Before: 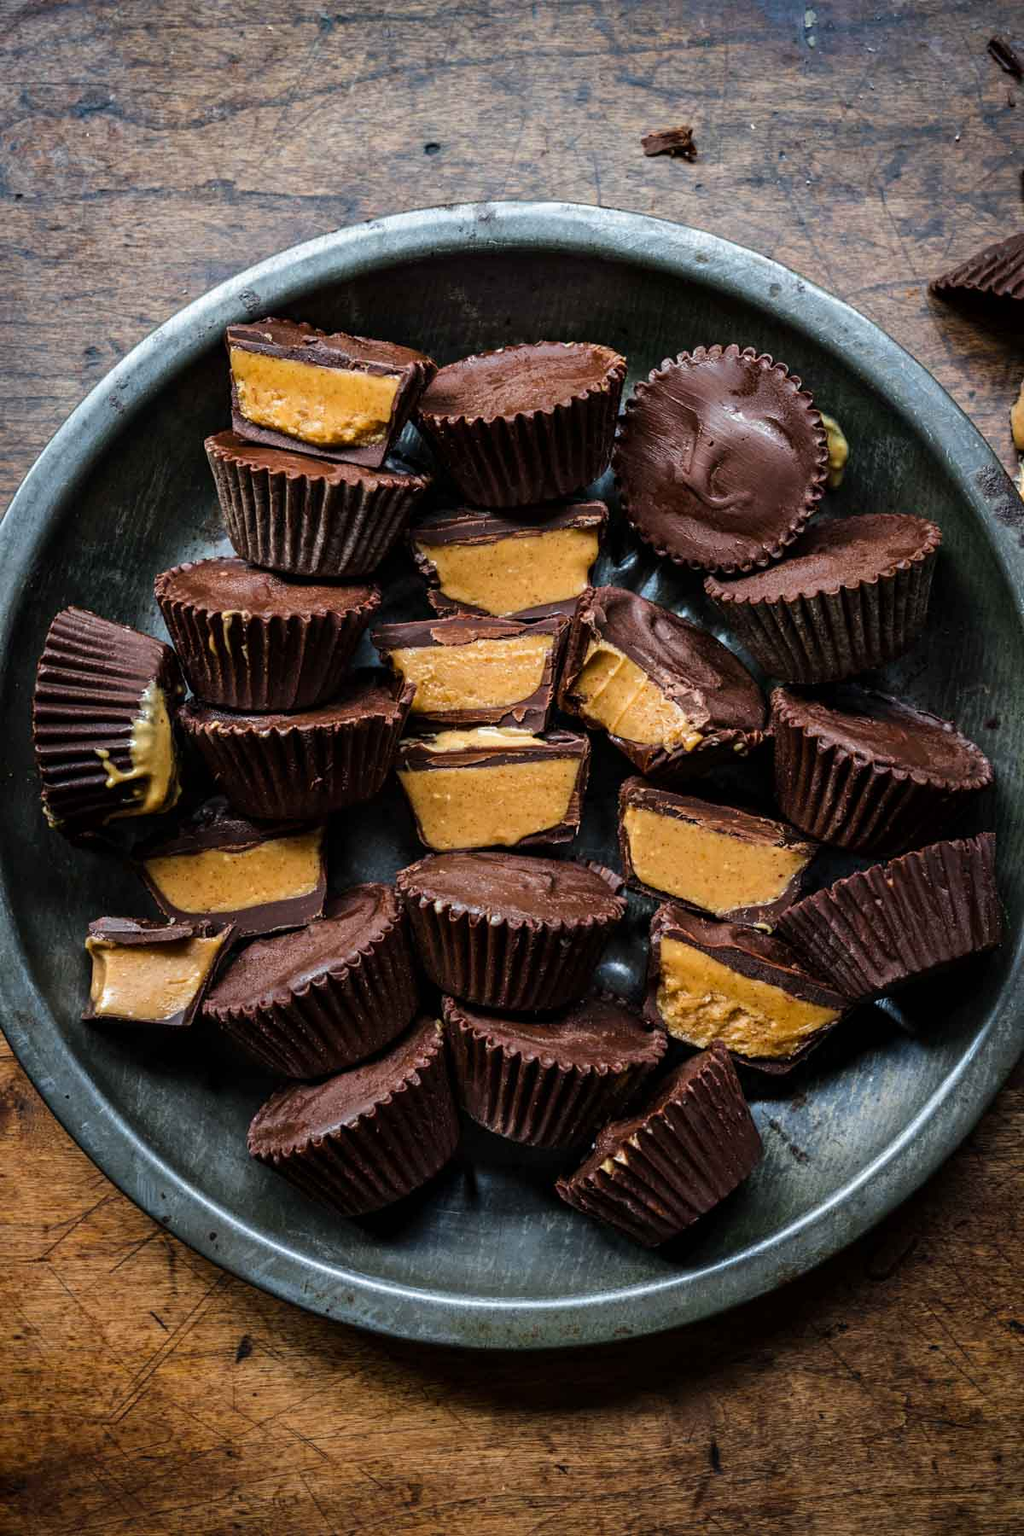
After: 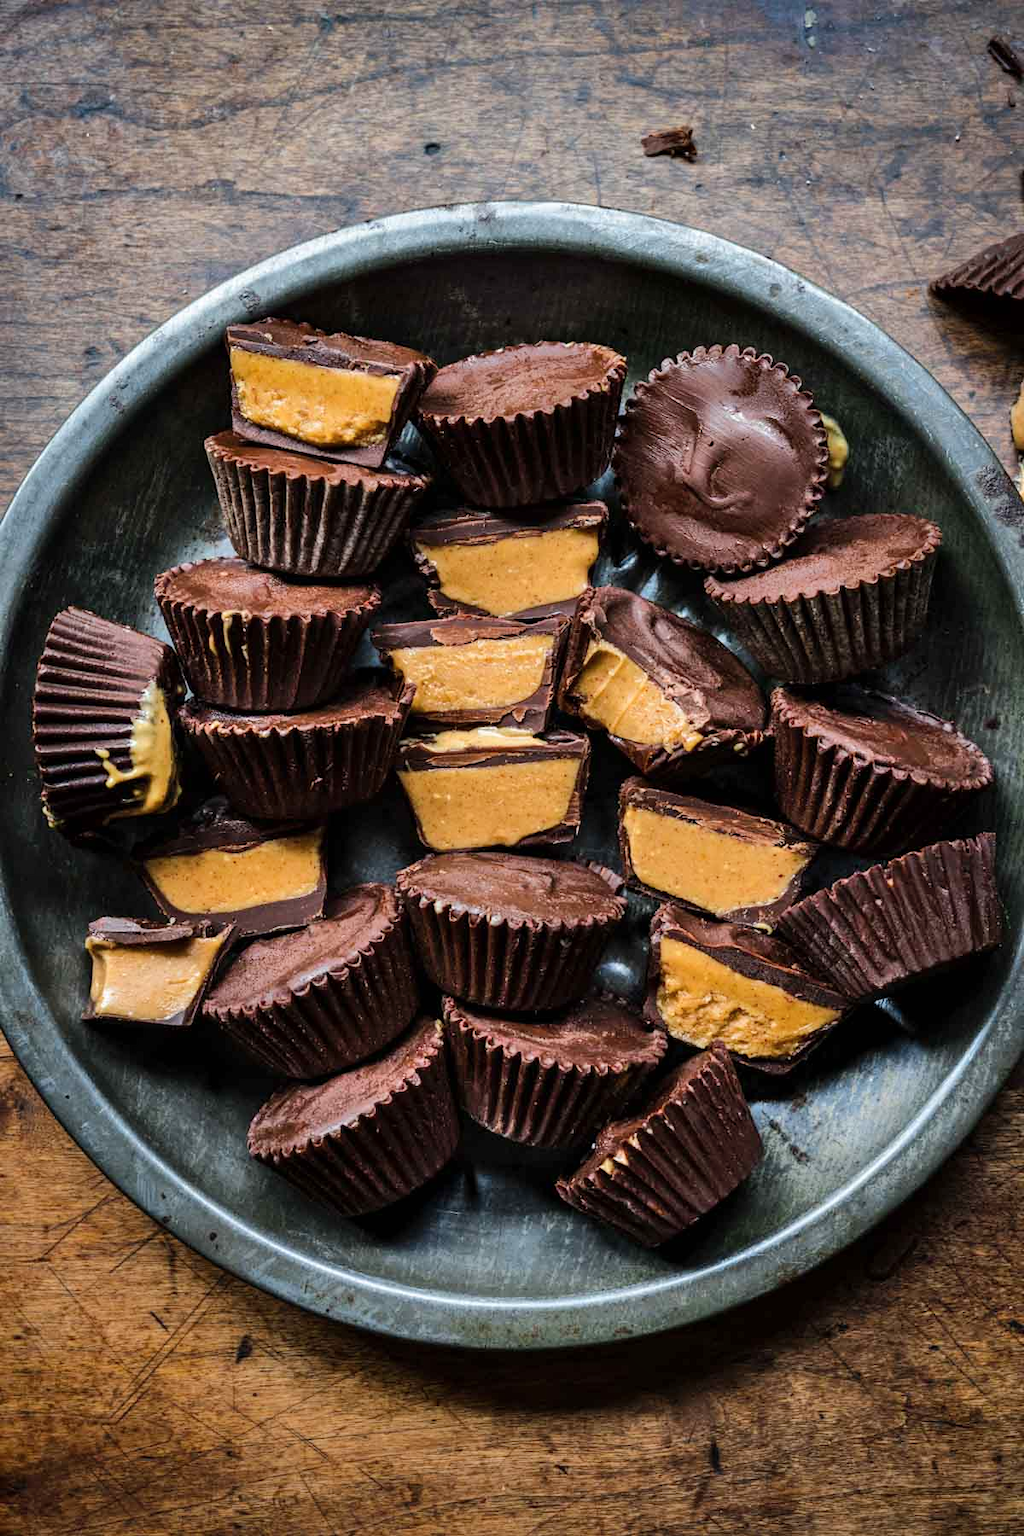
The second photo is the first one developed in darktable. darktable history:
shadows and highlights: radius 132.42, soften with gaussian
